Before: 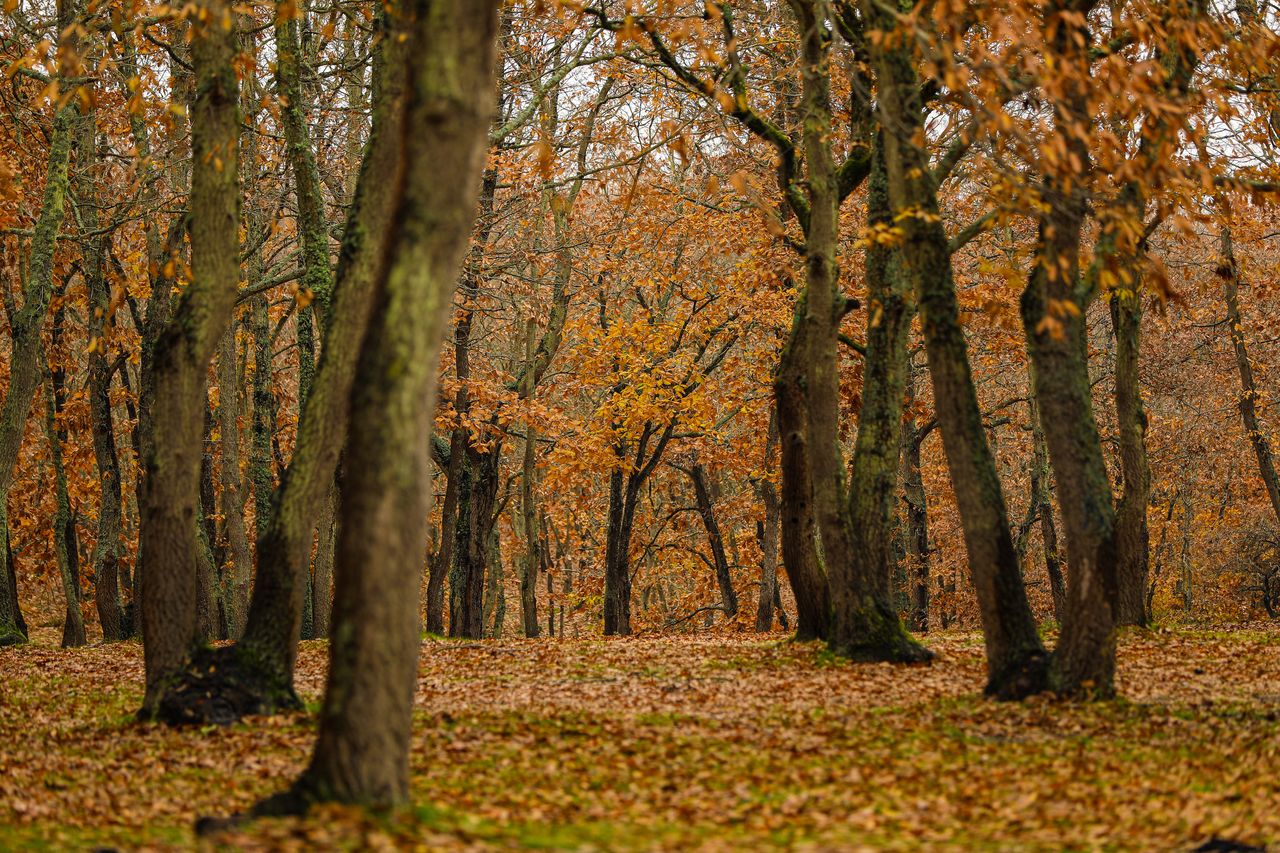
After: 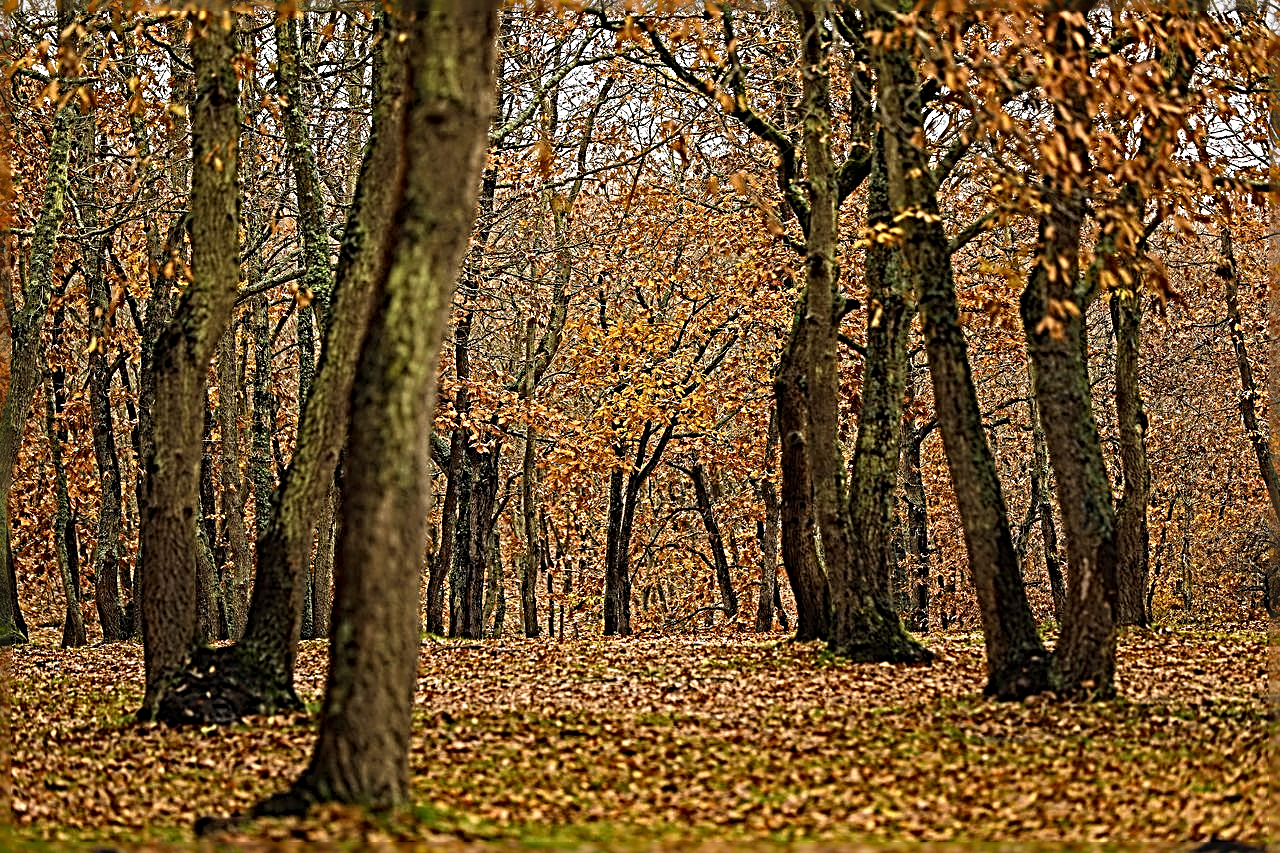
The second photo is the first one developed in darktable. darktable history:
sharpen: radius 4.041, amount 1.997
